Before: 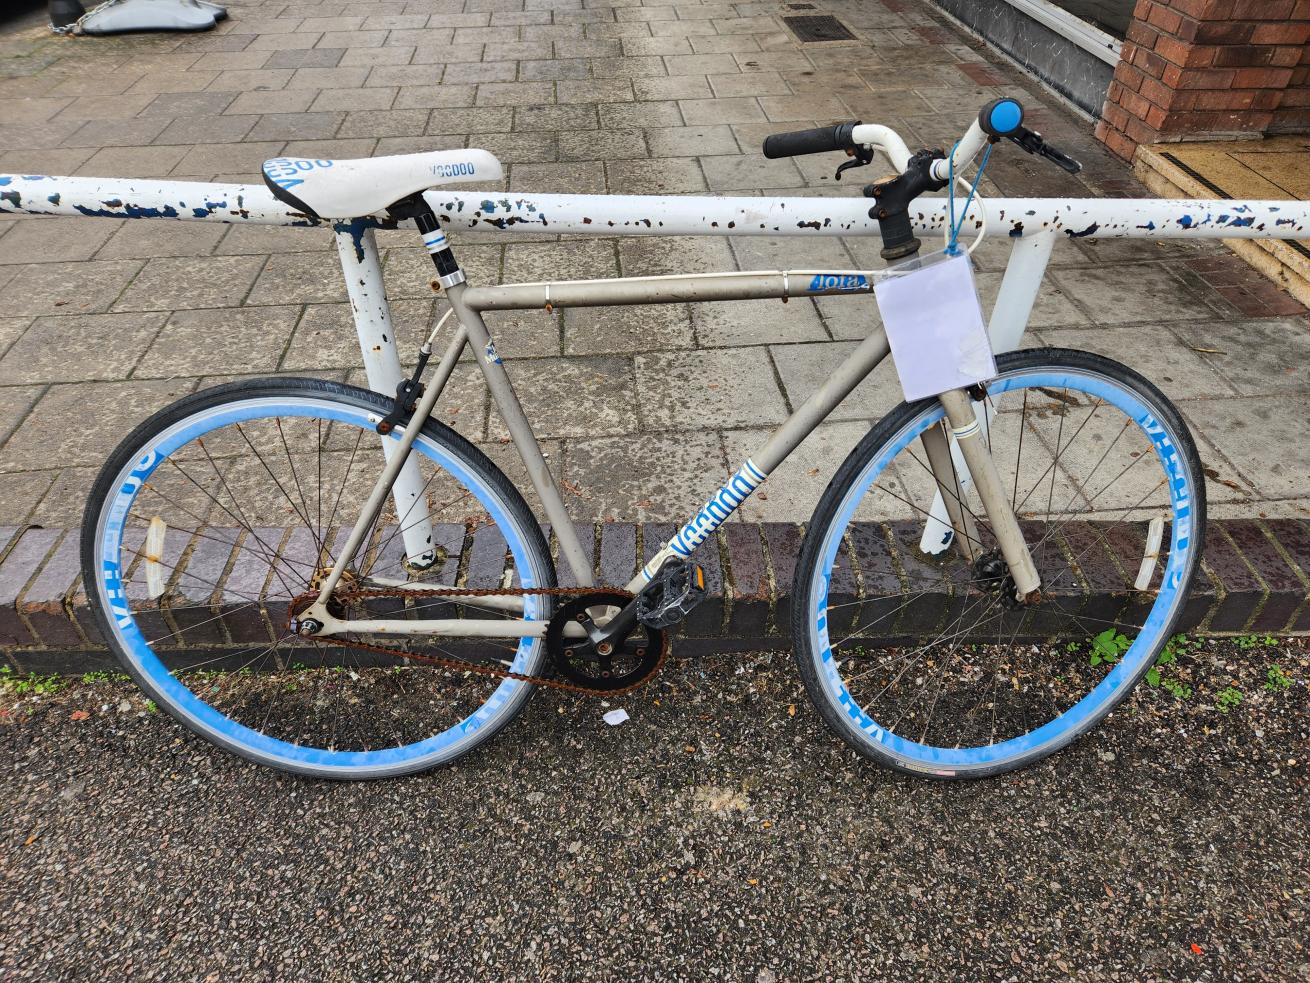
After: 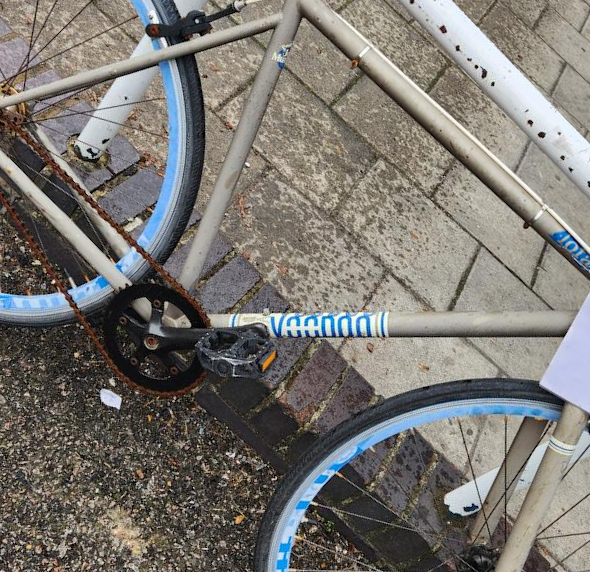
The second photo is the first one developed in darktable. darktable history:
crop and rotate: angle -45.32°, top 16.336%, right 0.944%, bottom 11.634%
shadows and highlights: radius 267.53, soften with gaussian
